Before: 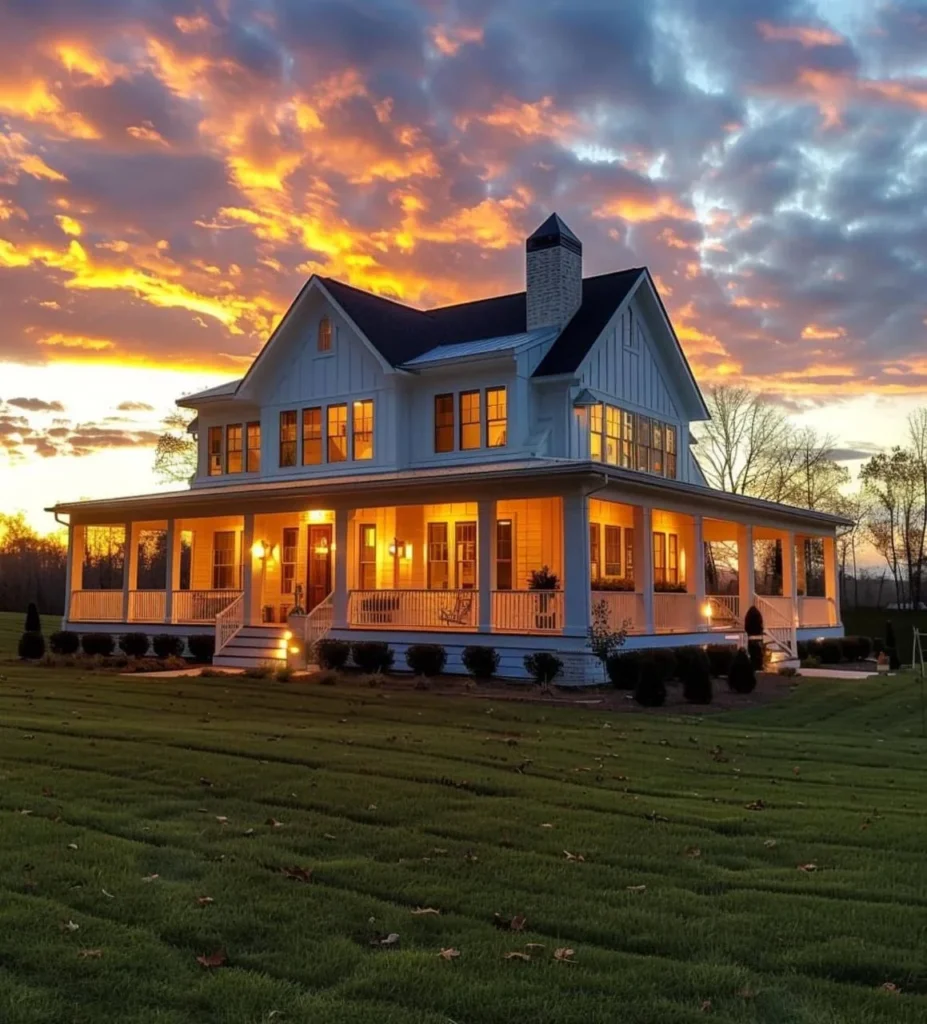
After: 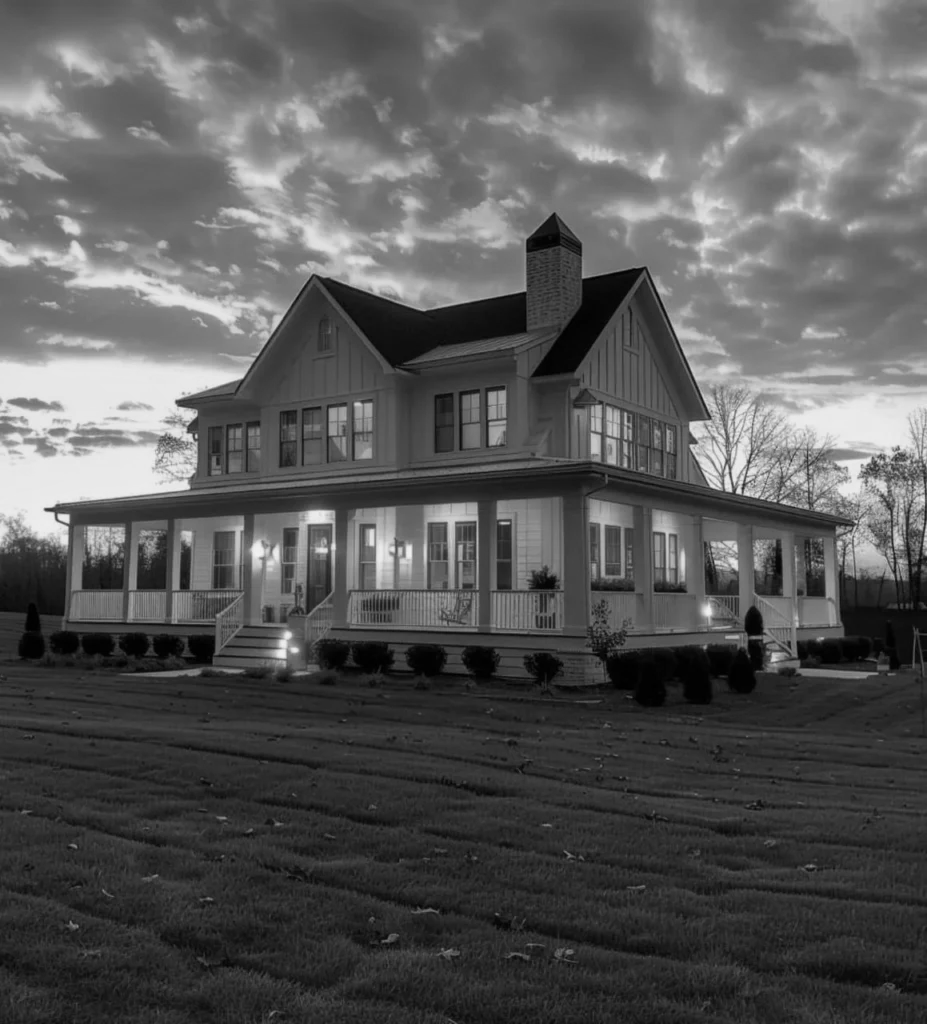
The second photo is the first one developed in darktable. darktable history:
graduated density: density 0.38 EV, hardness 21%, rotation -6.11°, saturation 32%
rotate and perspective: crop left 0, crop top 0
monochrome: a 30.25, b 92.03
